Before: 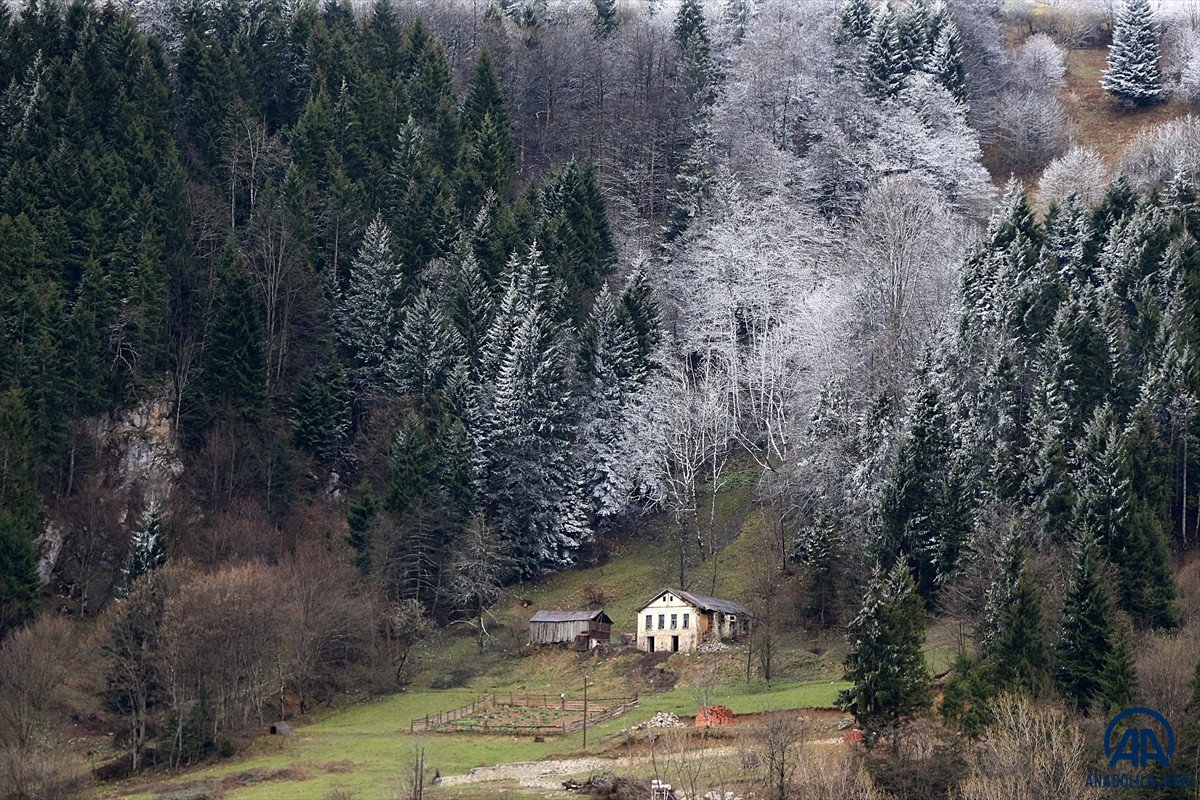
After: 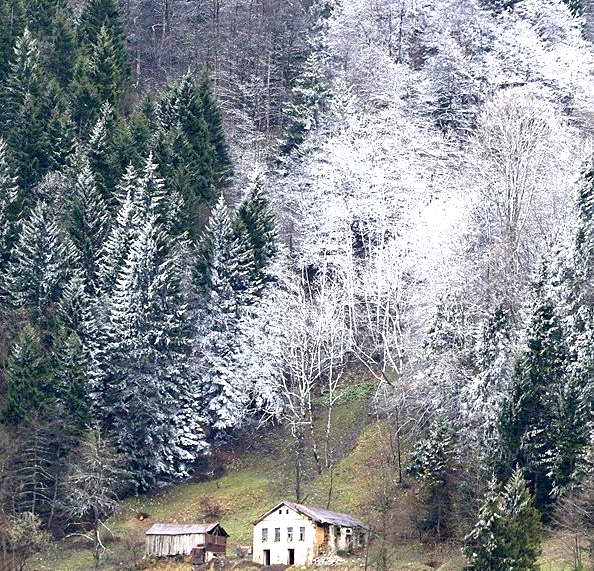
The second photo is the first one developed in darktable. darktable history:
crop: left 32.075%, top 10.976%, right 18.355%, bottom 17.596%
exposure: black level correction 0.001, exposure 1.3 EV, compensate highlight preservation false
